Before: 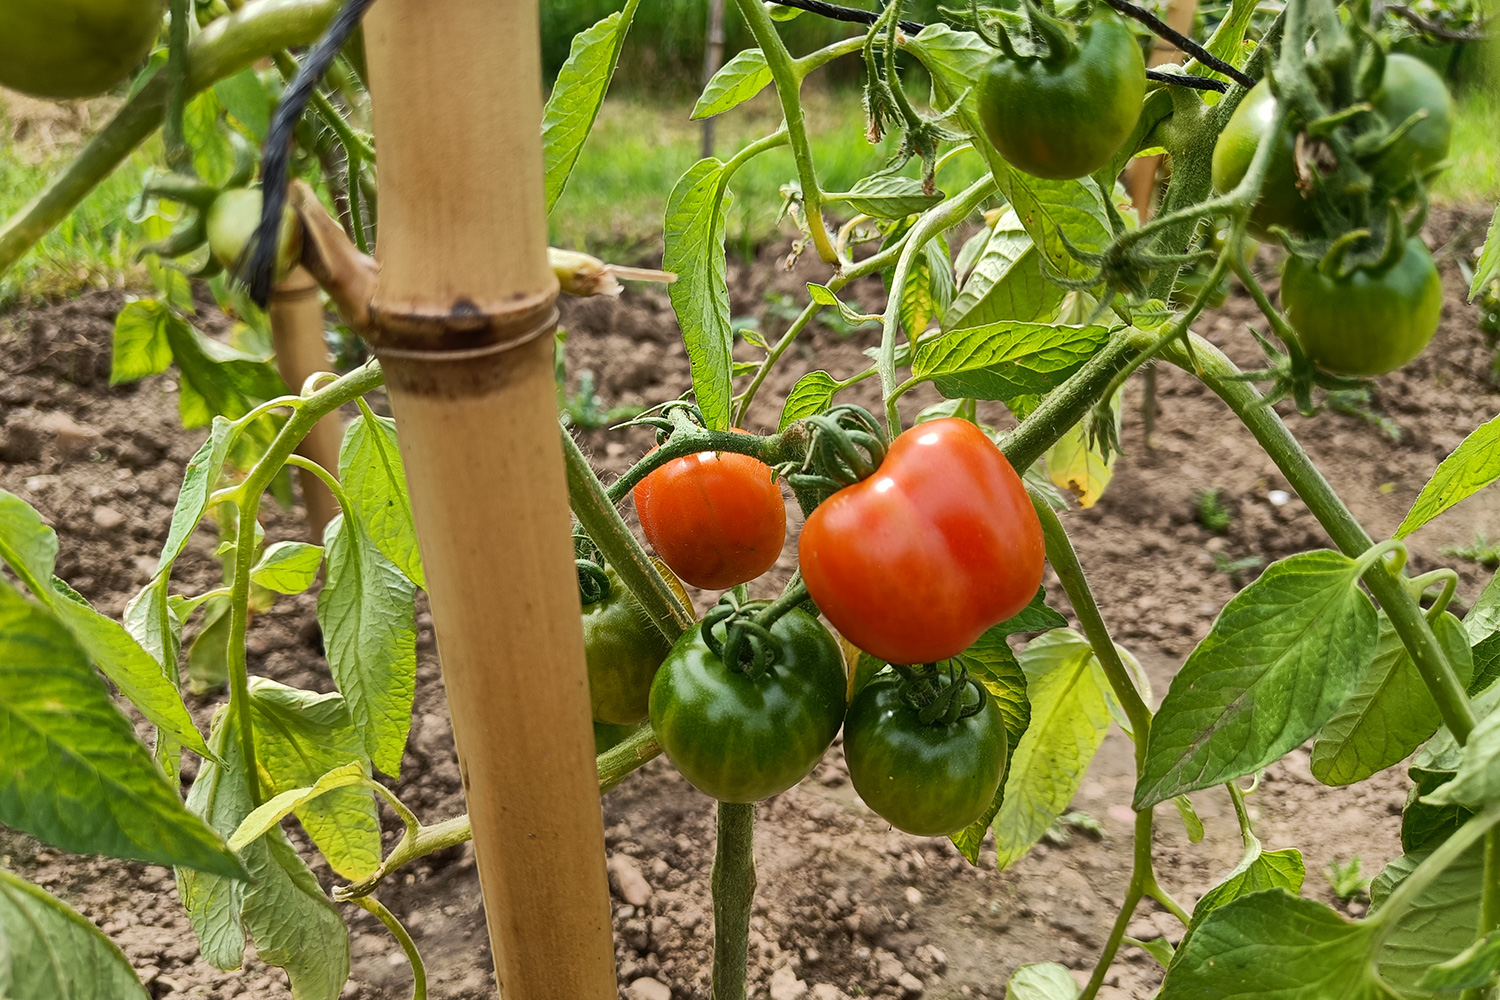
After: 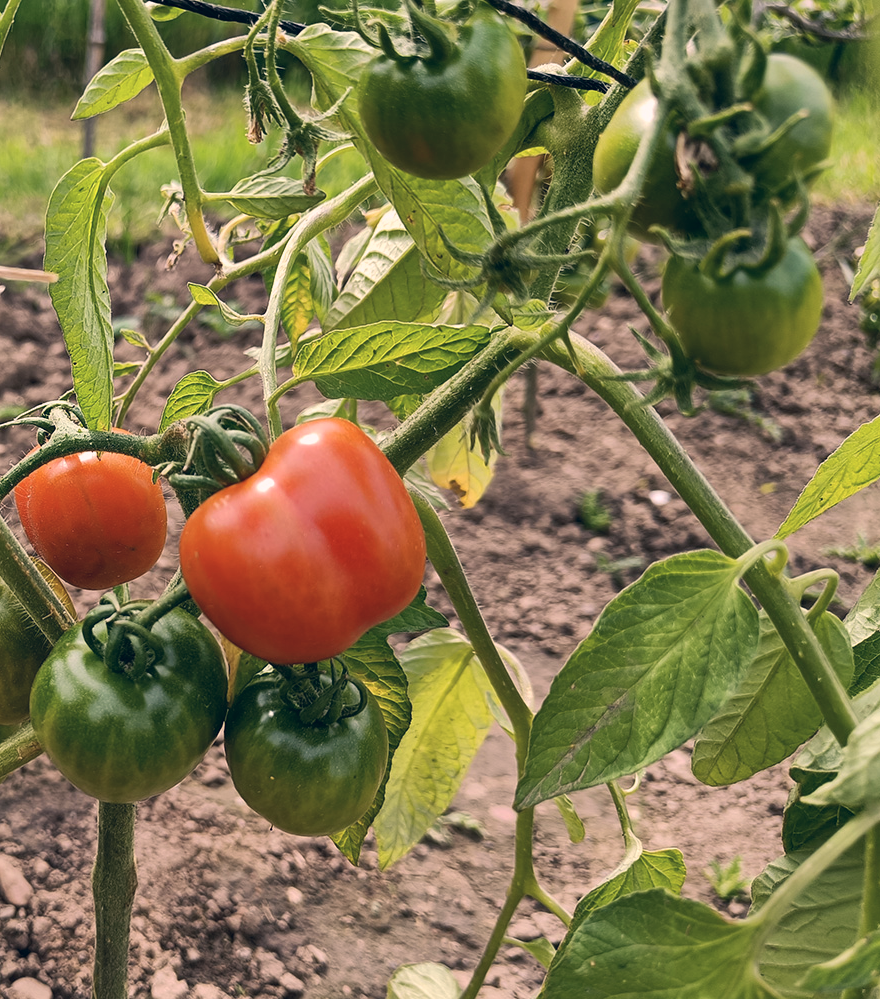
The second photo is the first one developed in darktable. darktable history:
color correction: highlights a* 13.84, highlights b* 6.07, shadows a* -5.36, shadows b* -15.16, saturation 0.861
crop: left 41.317%
exposure: compensate highlight preservation false
shadows and highlights: shadows 49.18, highlights -41.03, soften with gaussian
